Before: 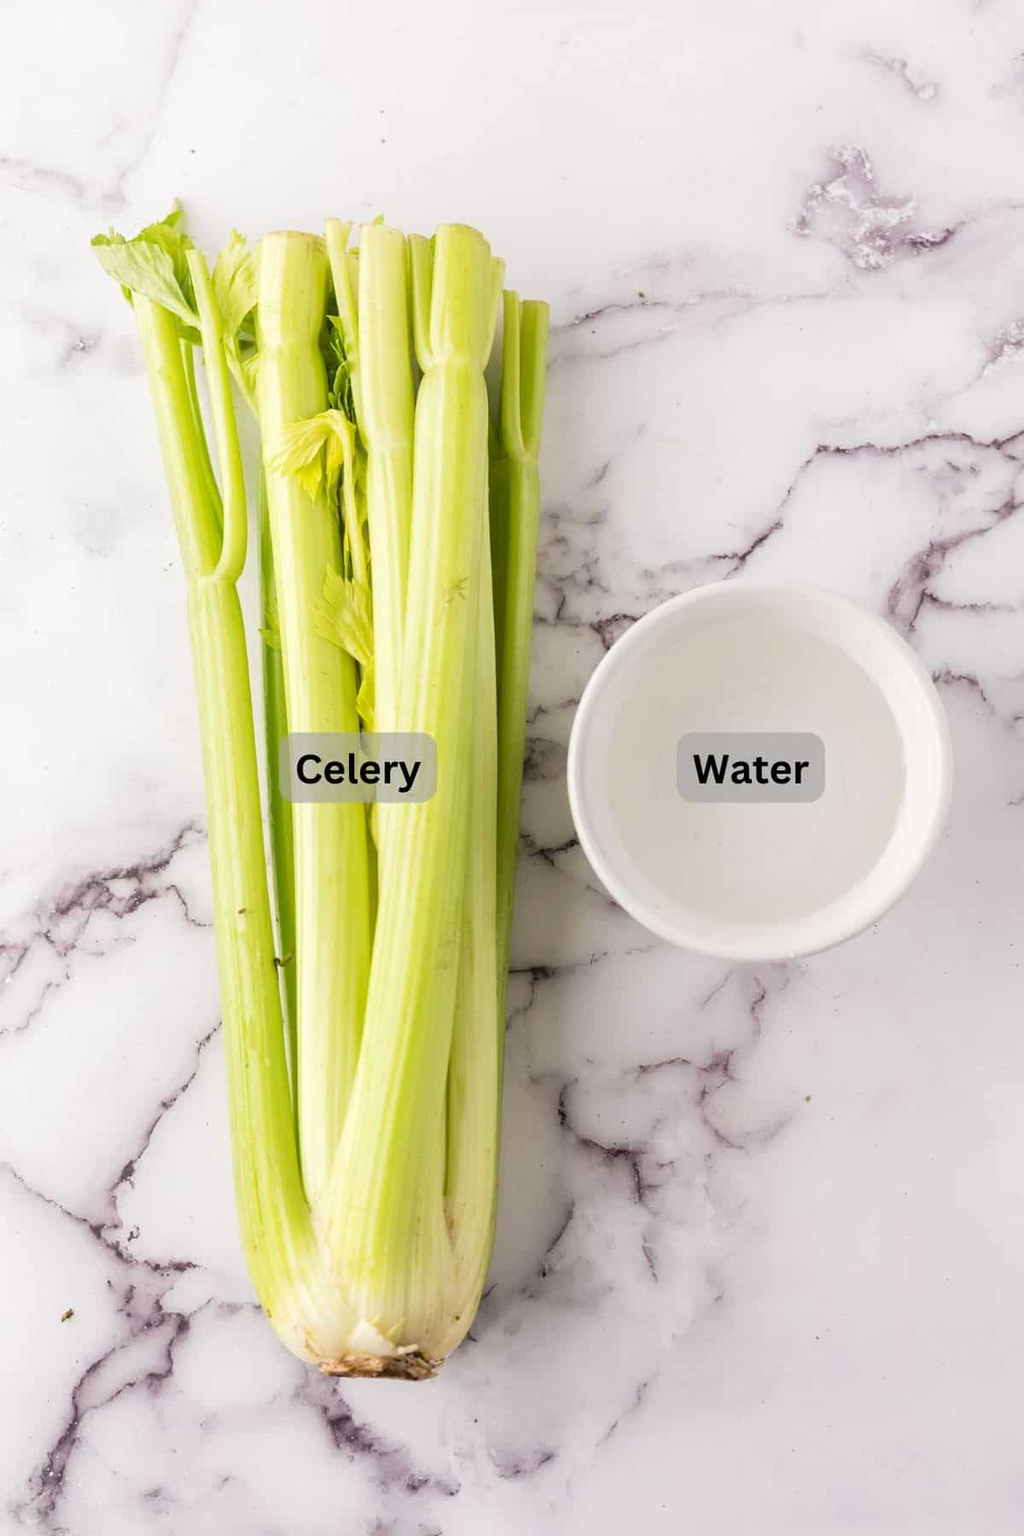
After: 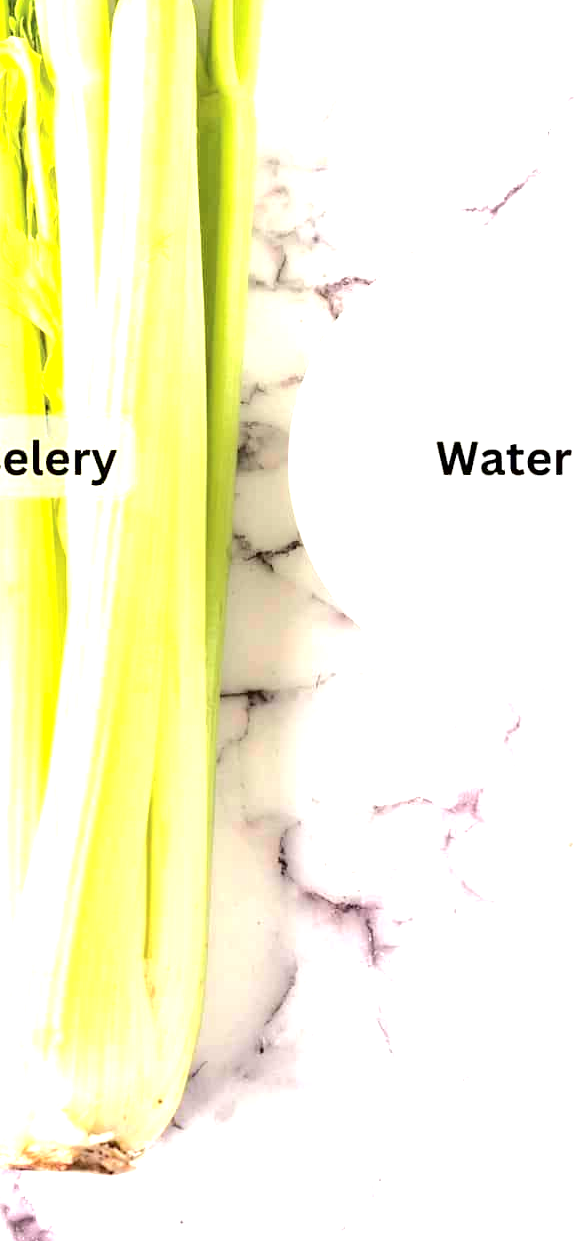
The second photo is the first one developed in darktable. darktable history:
exposure: black level correction 0.001, exposure 1.717 EV, compensate highlight preservation false
crop: left 31.356%, top 24.633%, right 20.309%, bottom 6.389%
tone curve: curves: ch0 [(0.003, 0) (0.066, 0.017) (0.163, 0.09) (0.264, 0.238) (0.395, 0.421) (0.517, 0.56) (0.688, 0.743) (0.791, 0.814) (1, 1)]; ch1 [(0, 0) (0.164, 0.115) (0.337, 0.332) (0.39, 0.398) (0.464, 0.461) (0.501, 0.5) (0.507, 0.503) (0.534, 0.537) (0.577, 0.59) (0.652, 0.681) (0.733, 0.749) (0.811, 0.796) (1, 1)]; ch2 [(0, 0) (0.337, 0.382) (0.464, 0.476) (0.501, 0.502) (0.527, 0.54) (0.551, 0.565) (0.6, 0.59) (0.687, 0.675) (1, 1)], color space Lab, independent channels, preserve colors none
